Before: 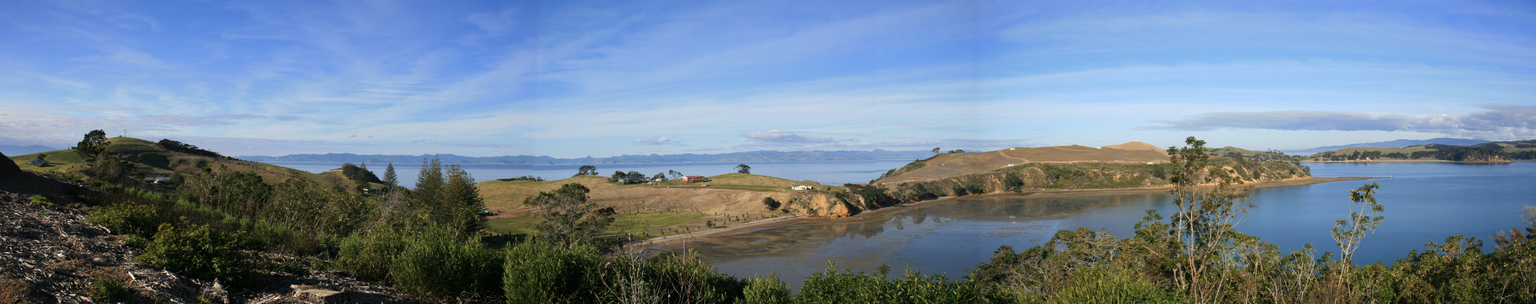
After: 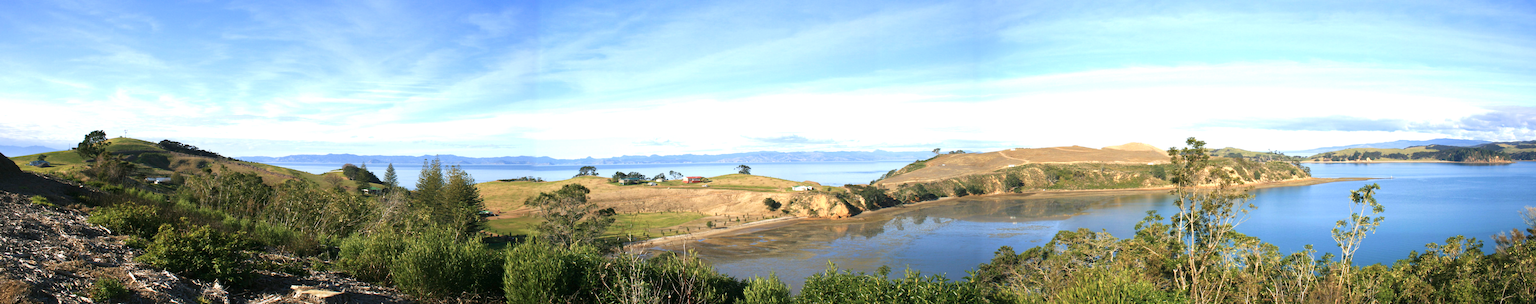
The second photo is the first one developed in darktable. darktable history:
velvia: on, module defaults
exposure: exposure 1.061 EV, compensate highlight preservation false
